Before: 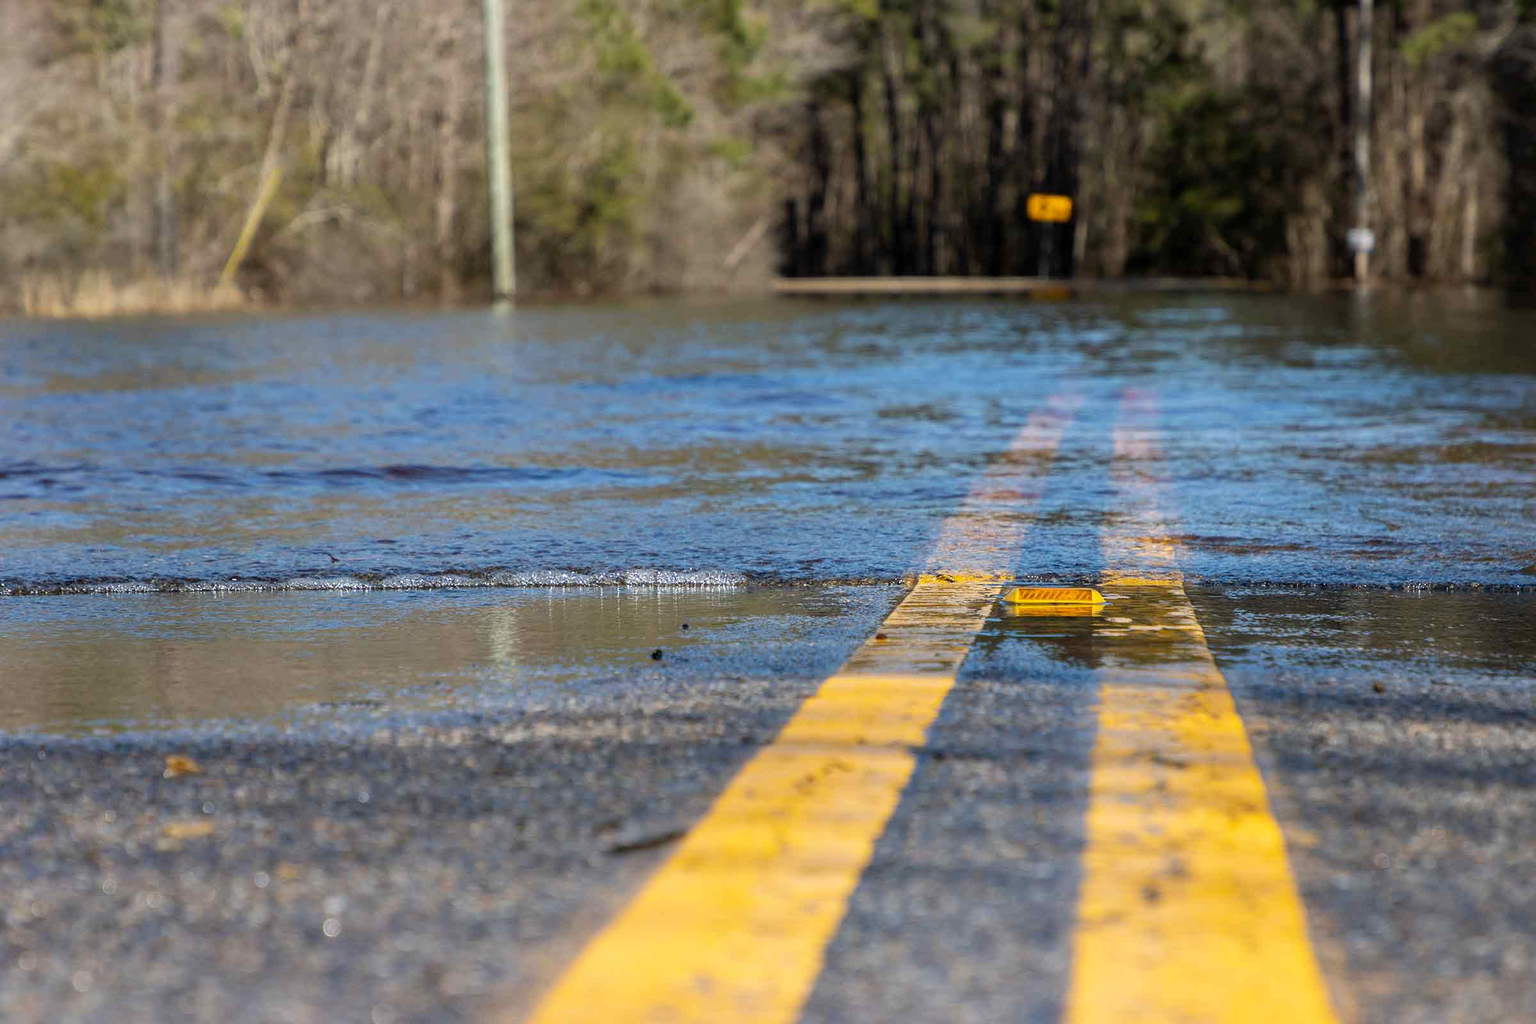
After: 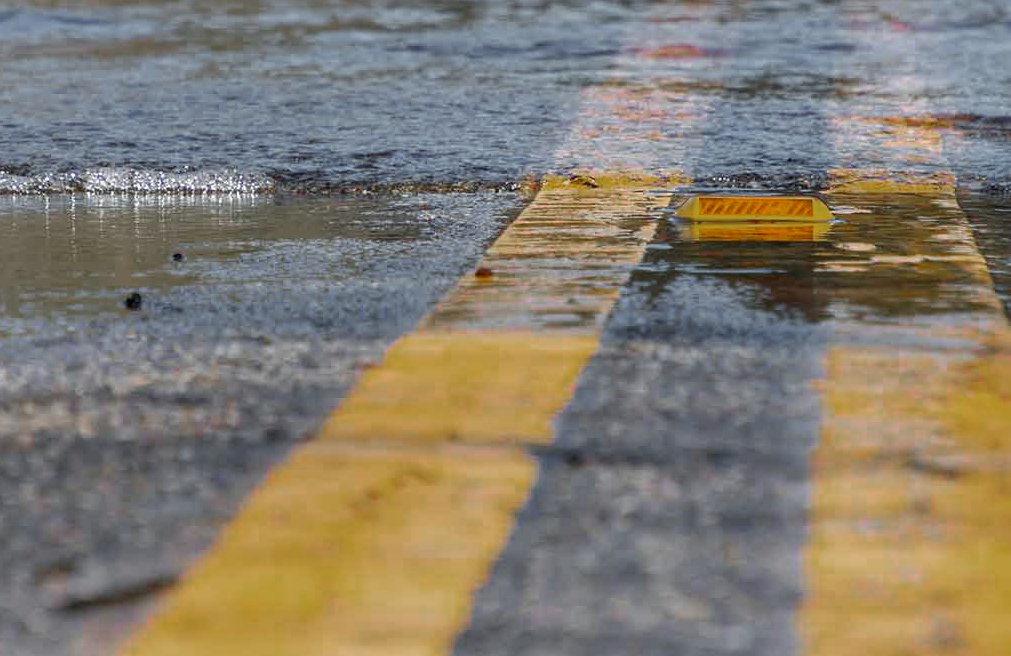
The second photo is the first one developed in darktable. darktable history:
crop: left 37.221%, top 45.169%, right 20.63%, bottom 13.777%
color zones: curves: ch0 [(0, 0.48) (0.209, 0.398) (0.305, 0.332) (0.429, 0.493) (0.571, 0.5) (0.714, 0.5) (0.857, 0.5) (1, 0.48)]; ch1 [(0, 0.736) (0.143, 0.625) (0.225, 0.371) (0.429, 0.256) (0.571, 0.241) (0.714, 0.213) (0.857, 0.48) (1, 0.736)]; ch2 [(0, 0.448) (0.143, 0.498) (0.286, 0.5) (0.429, 0.5) (0.571, 0.5) (0.714, 0.5) (0.857, 0.5) (1, 0.448)]
